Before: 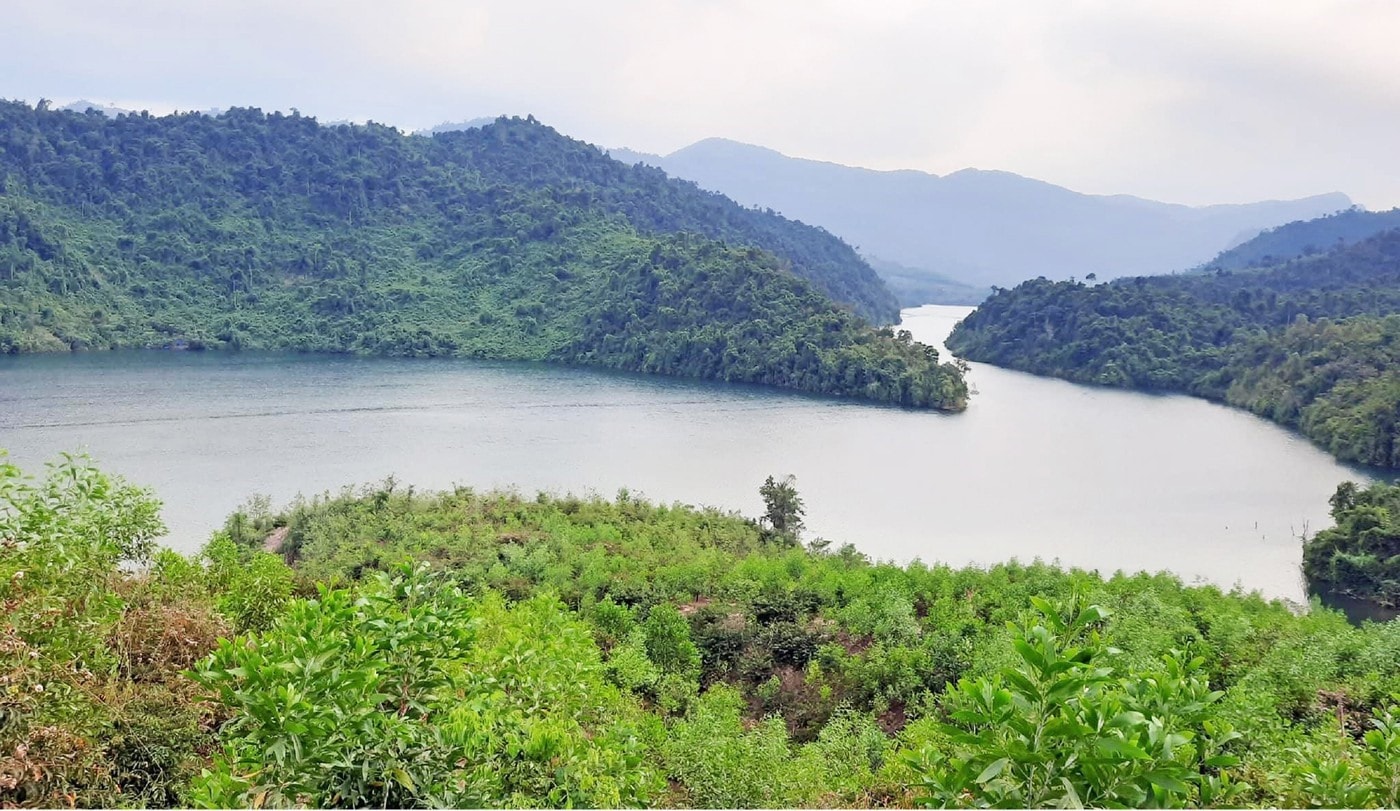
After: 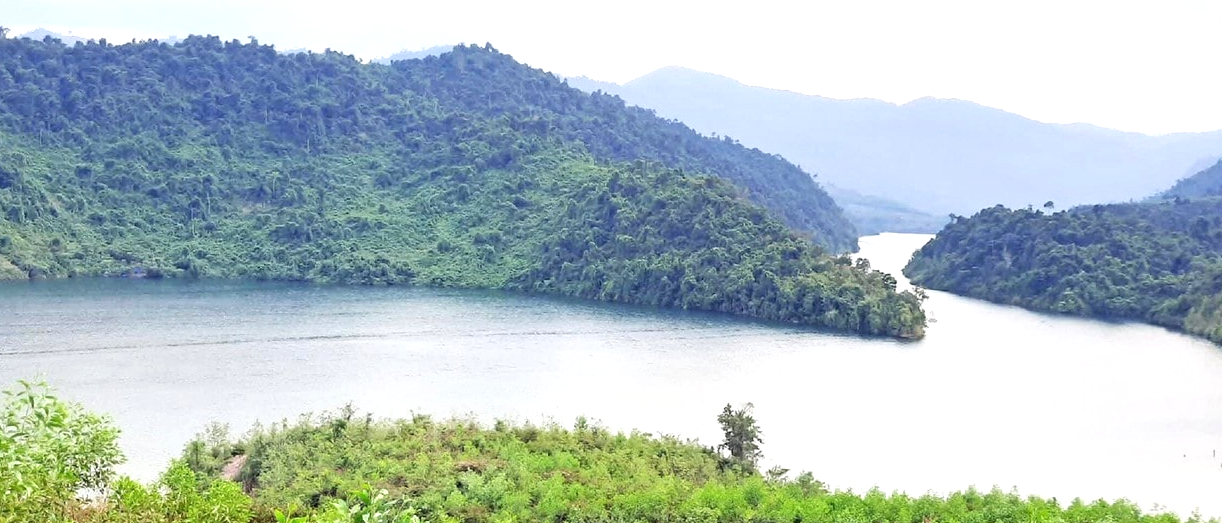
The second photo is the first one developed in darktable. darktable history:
exposure: exposure 0.367 EV, compensate highlight preservation false
levels: levels [0, 0.48, 0.961]
crop: left 3.015%, top 8.969%, right 9.647%, bottom 26.457%
